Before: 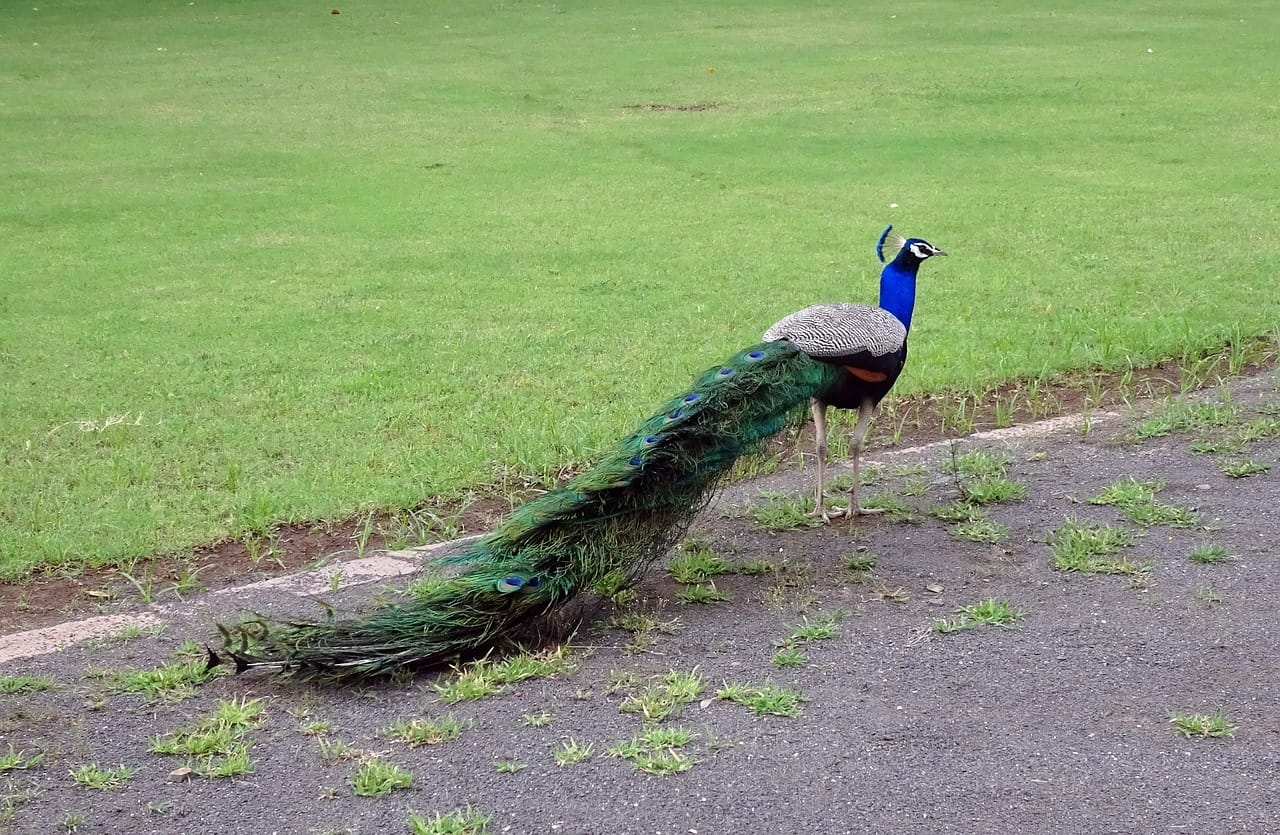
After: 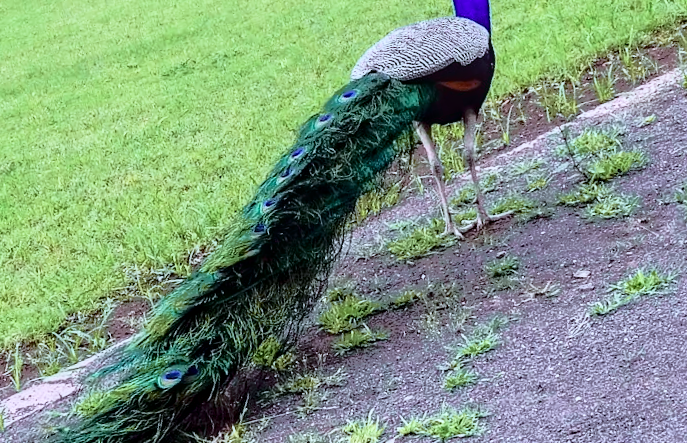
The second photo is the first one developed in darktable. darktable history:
crop and rotate: left 28.256%, top 17.734%, right 12.656%, bottom 3.573%
tone curve: curves: ch0 [(0, 0) (0.081, 0.033) (0.192, 0.124) (0.283, 0.238) (0.407, 0.476) (0.495, 0.521) (0.661, 0.756) (0.788, 0.87) (1, 0.951)]; ch1 [(0, 0) (0.161, 0.092) (0.35, 0.33) (0.392, 0.392) (0.427, 0.426) (0.479, 0.472) (0.505, 0.497) (0.521, 0.524) (0.567, 0.56) (0.583, 0.592) (0.625, 0.627) (0.678, 0.733) (1, 1)]; ch2 [(0, 0) (0.346, 0.362) (0.404, 0.427) (0.502, 0.499) (0.531, 0.523) (0.544, 0.561) (0.58, 0.59) (0.629, 0.642) (0.717, 0.678) (1, 1)], color space Lab, independent channels, preserve colors none
white balance: red 0.926, green 1.003, blue 1.133
local contrast: on, module defaults
velvia: on, module defaults
haze removal: compatibility mode true, adaptive false
rotate and perspective: rotation -14.8°, crop left 0.1, crop right 0.903, crop top 0.25, crop bottom 0.748
